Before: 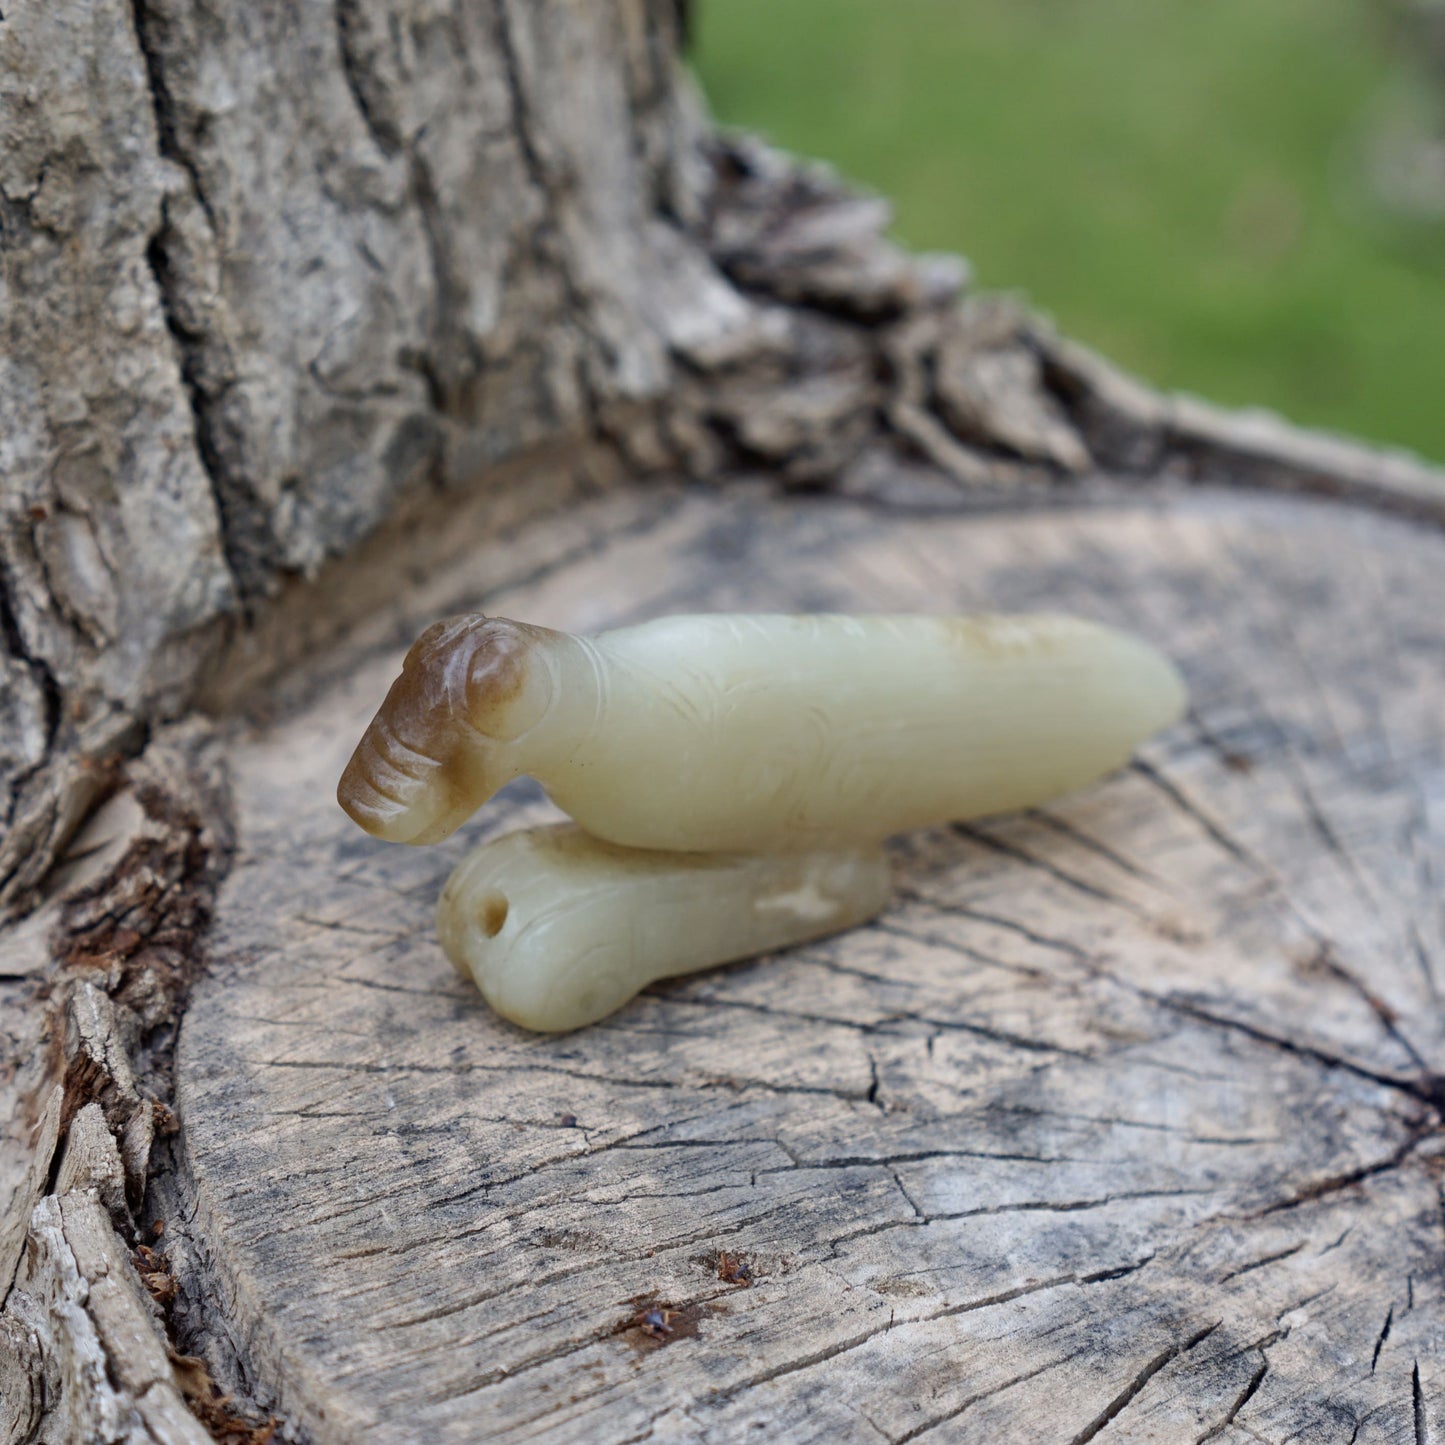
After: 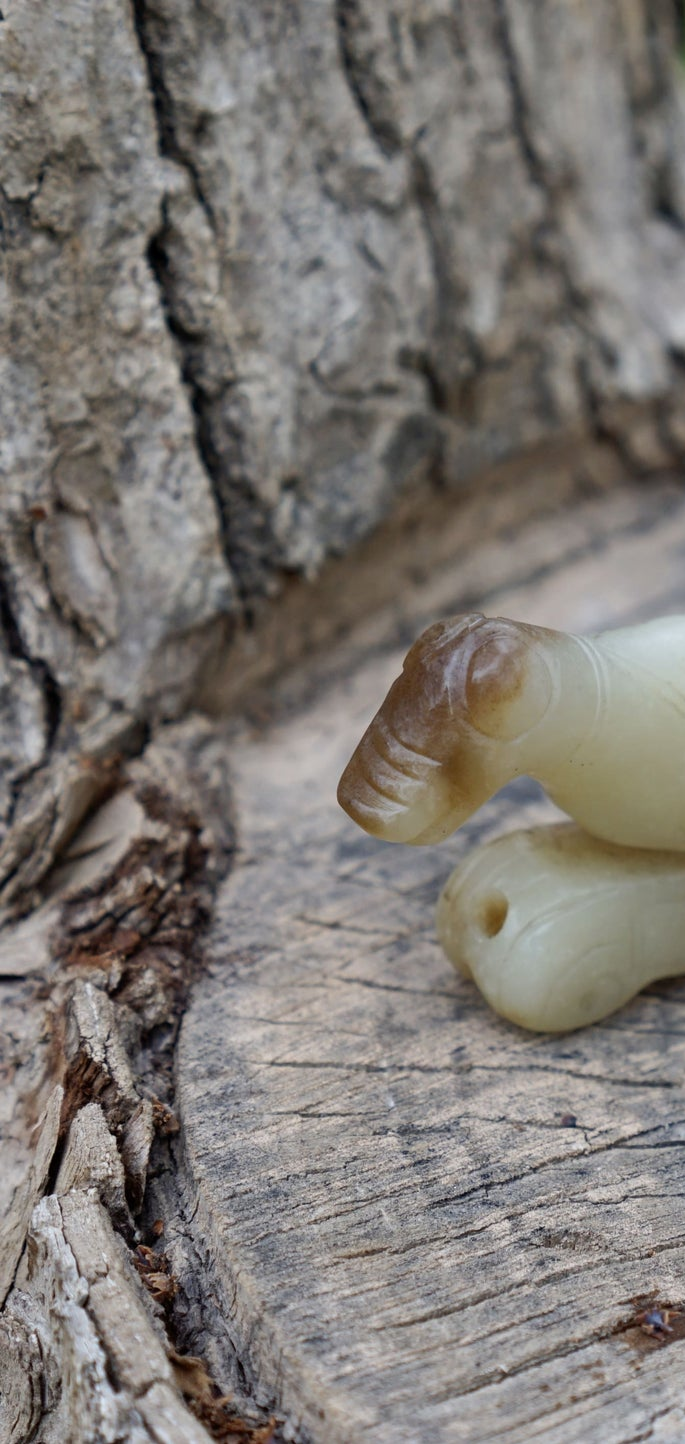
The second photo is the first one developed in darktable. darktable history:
crop and rotate: left 0.059%, top 0%, right 52.471%
